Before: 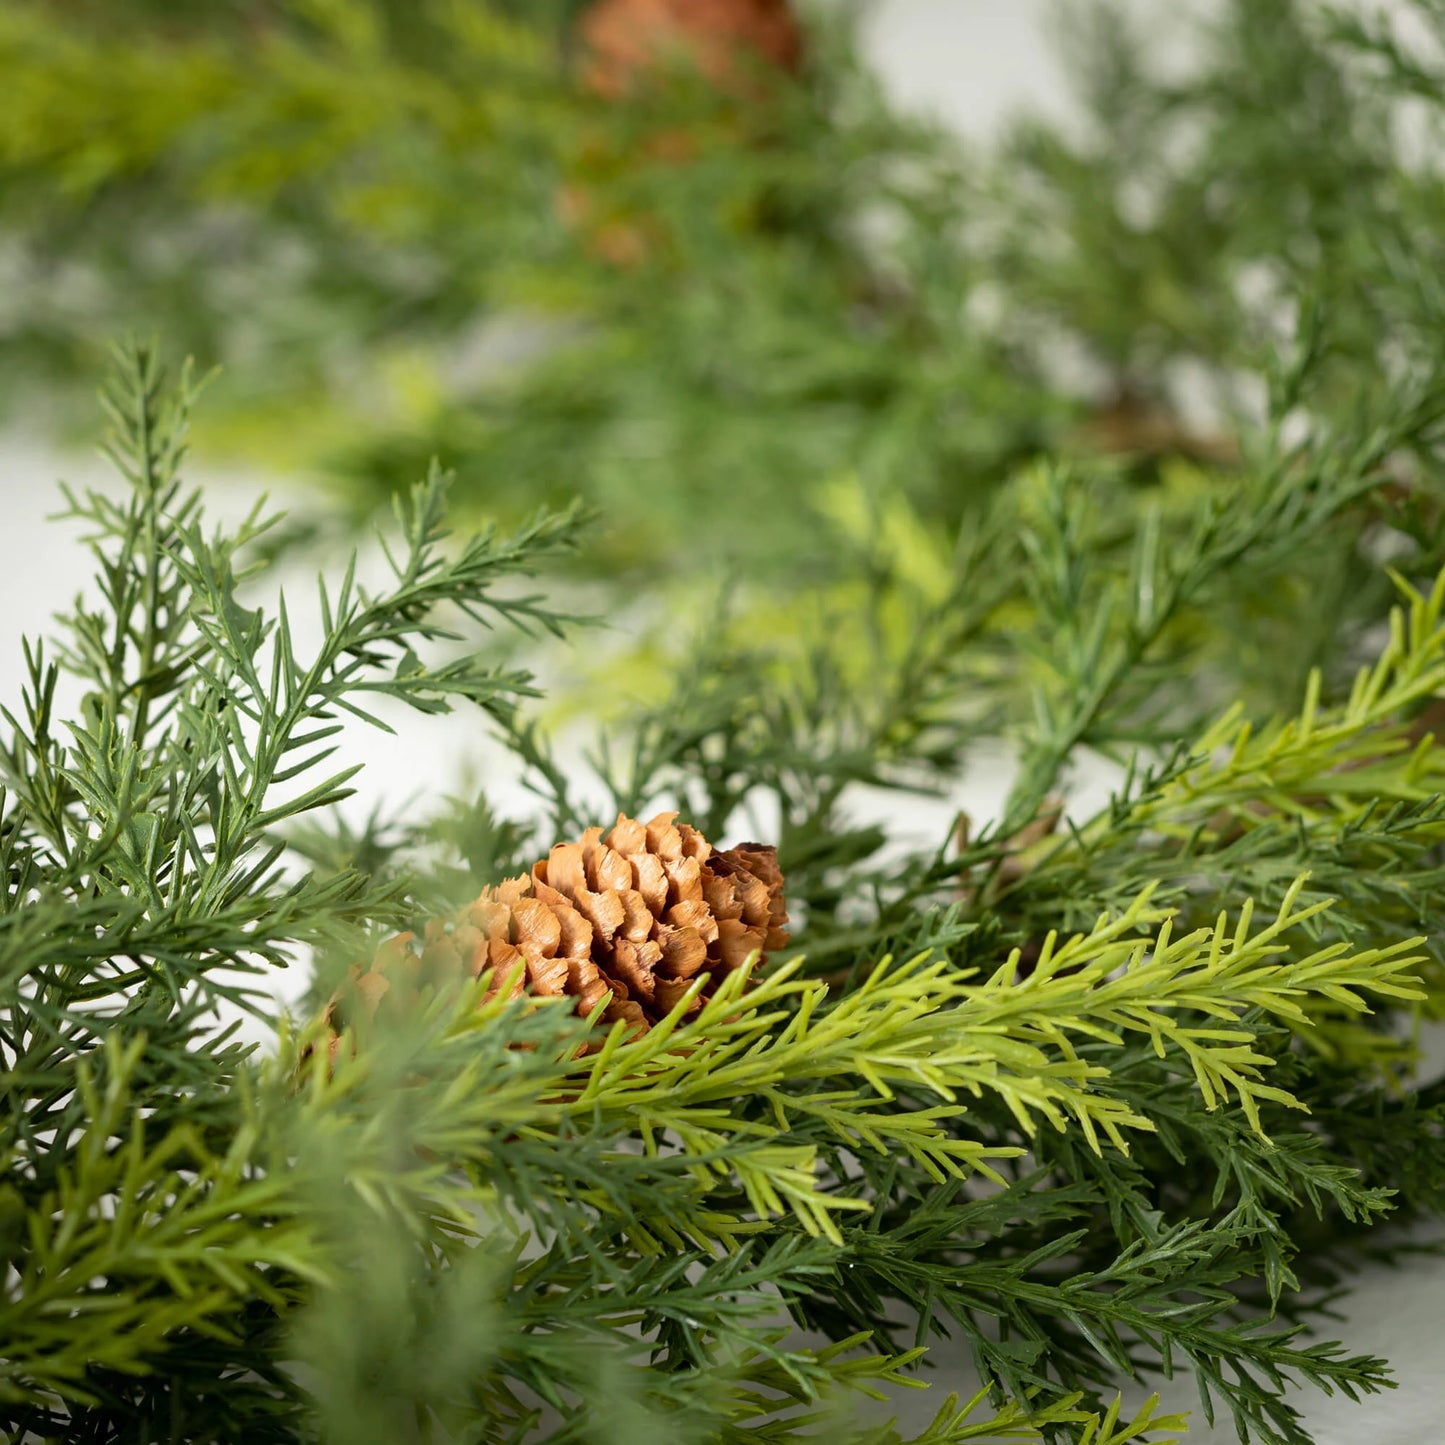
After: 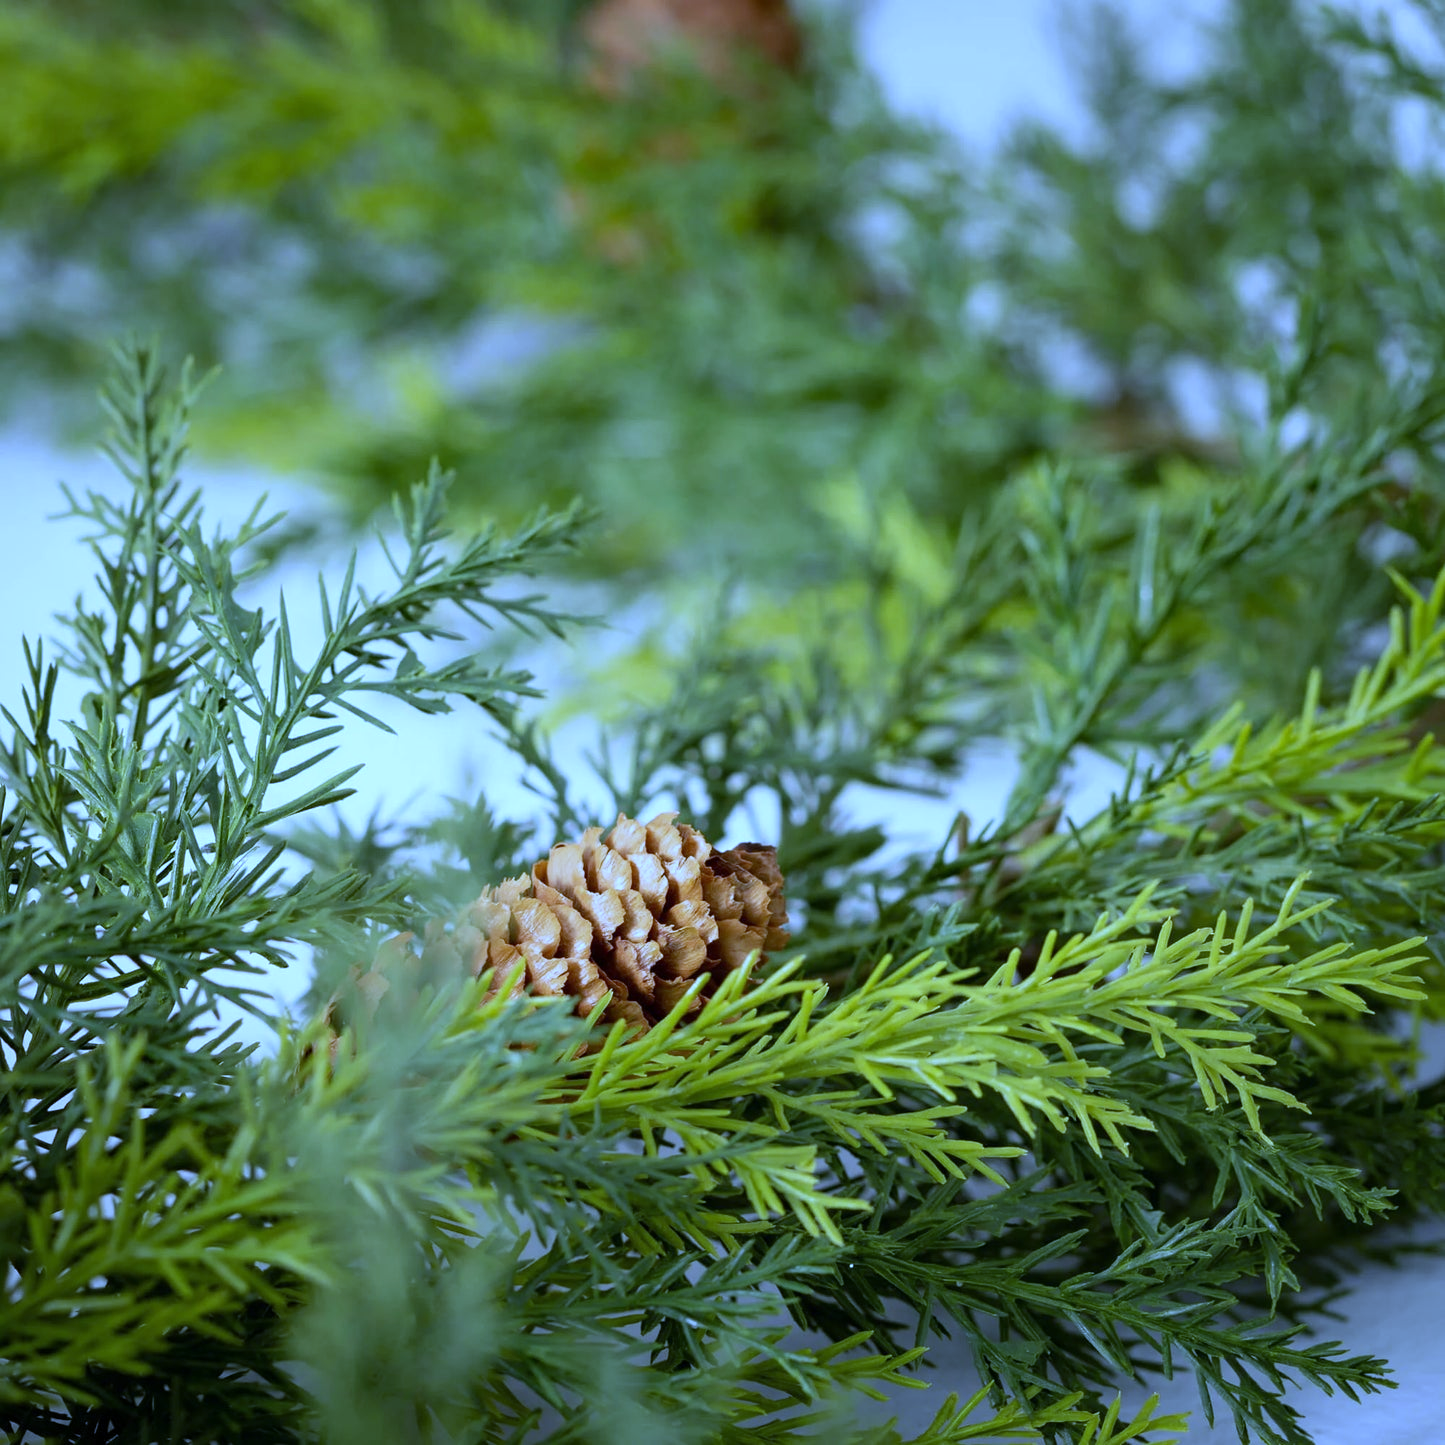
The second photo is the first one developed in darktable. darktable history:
white balance: red 0.766, blue 1.537
